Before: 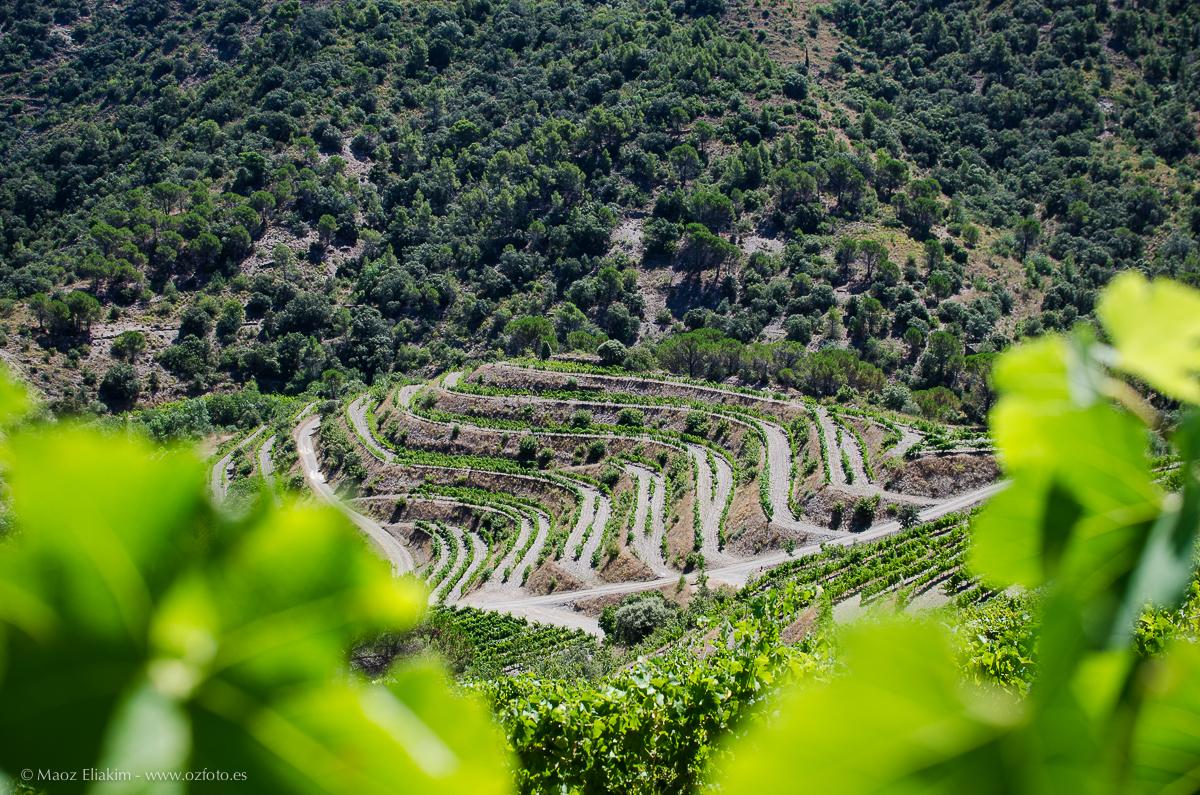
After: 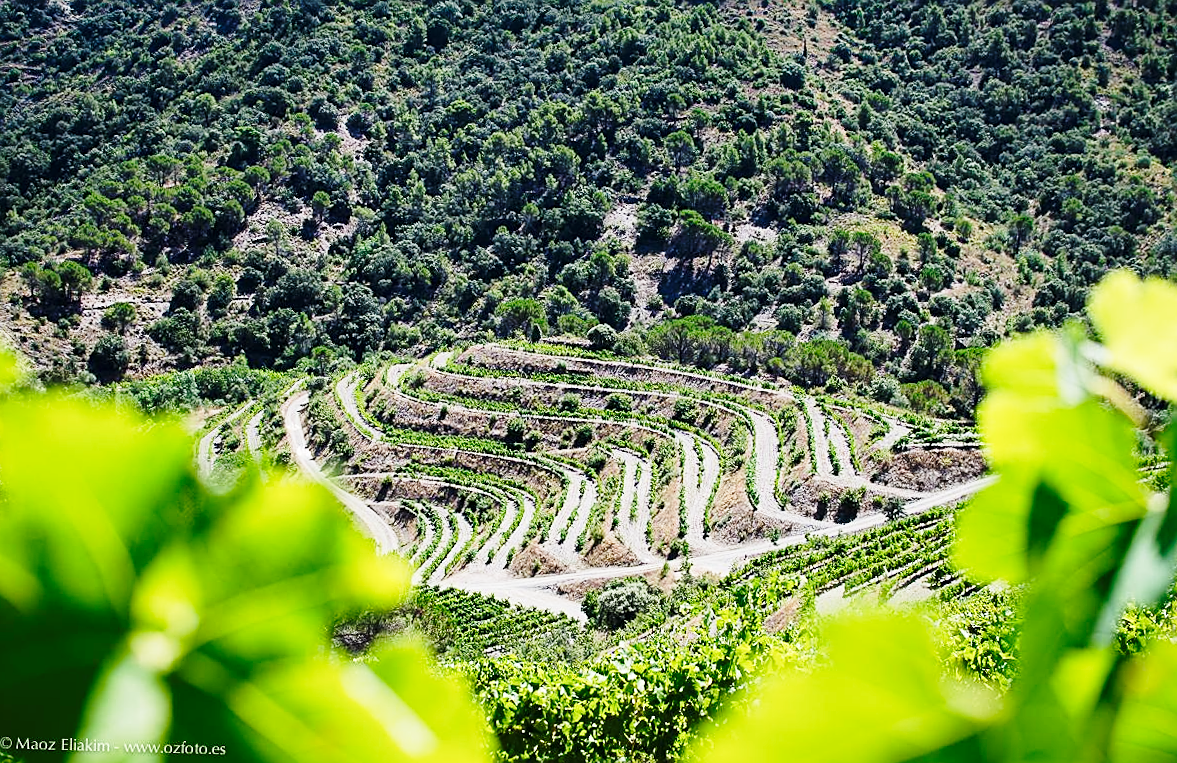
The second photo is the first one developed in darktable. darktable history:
rotate and perspective: rotation 1.57°, crop left 0.018, crop right 0.982, crop top 0.039, crop bottom 0.961
base curve: curves: ch0 [(0, 0) (0.028, 0.03) (0.121, 0.232) (0.46, 0.748) (0.859, 0.968) (1, 1)], preserve colors none
sharpen: on, module defaults
